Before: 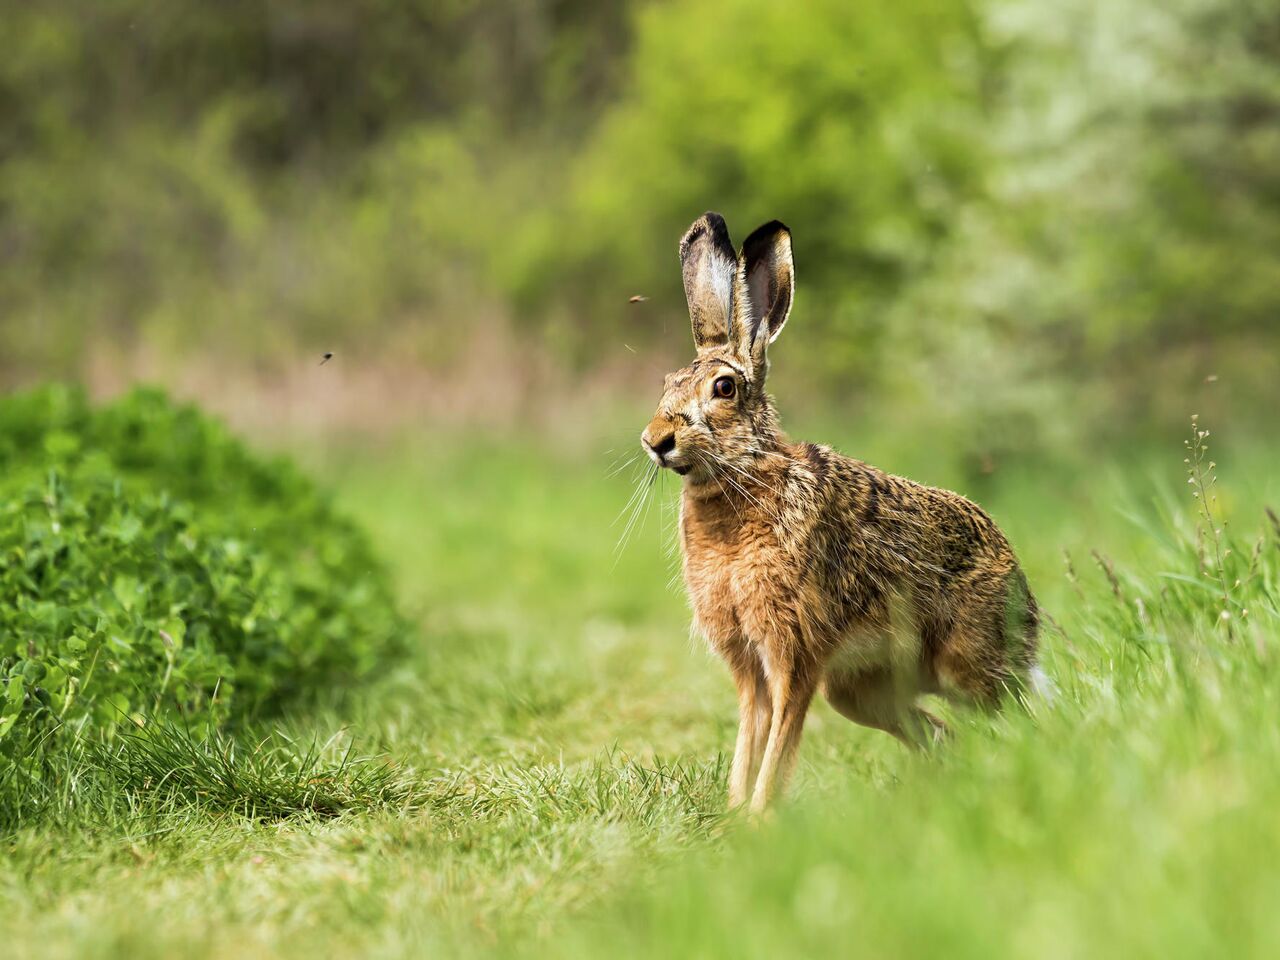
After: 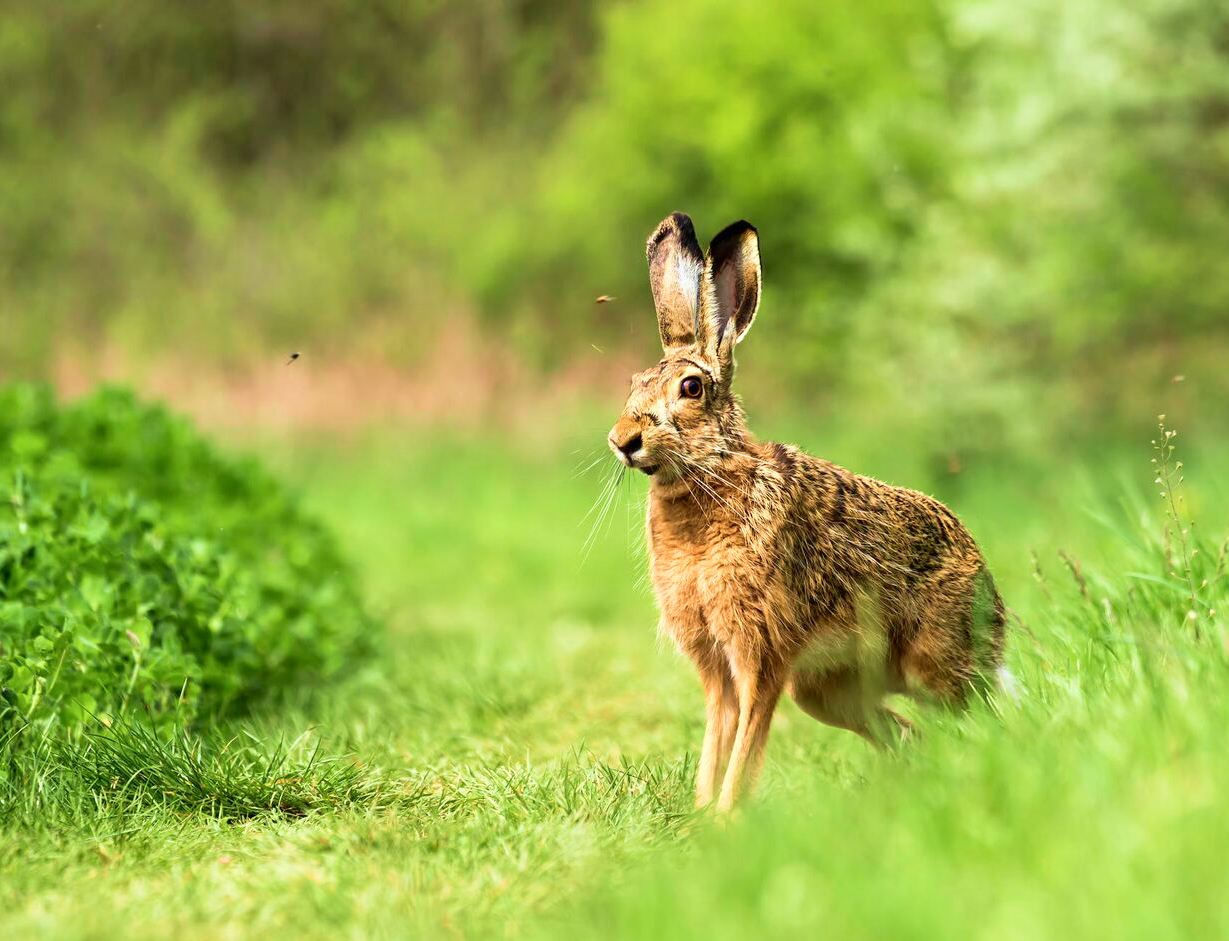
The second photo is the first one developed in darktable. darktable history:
velvia: on, module defaults
tone curve: curves: ch0 [(0, 0) (0.389, 0.458) (0.745, 0.82) (0.849, 0.917) (0.919, 0.969) (1, 1)]; ch1 [(0, 0) (0.437, 0.404) (0.5, 0.5) (0.529, 0.55) (0.58, 0.6) (0.616, 0.649) (1, 1)]; ch2 [(0, 0) (0.442, 0.428) (0.5, 0.5) (0.525, 0.543) (0.585, 0.62) (1, 1)], color space Lab, independent channels, preserve colors none
crop and rotate: left 2.644%, right 1.321%, bottom 1.884%
